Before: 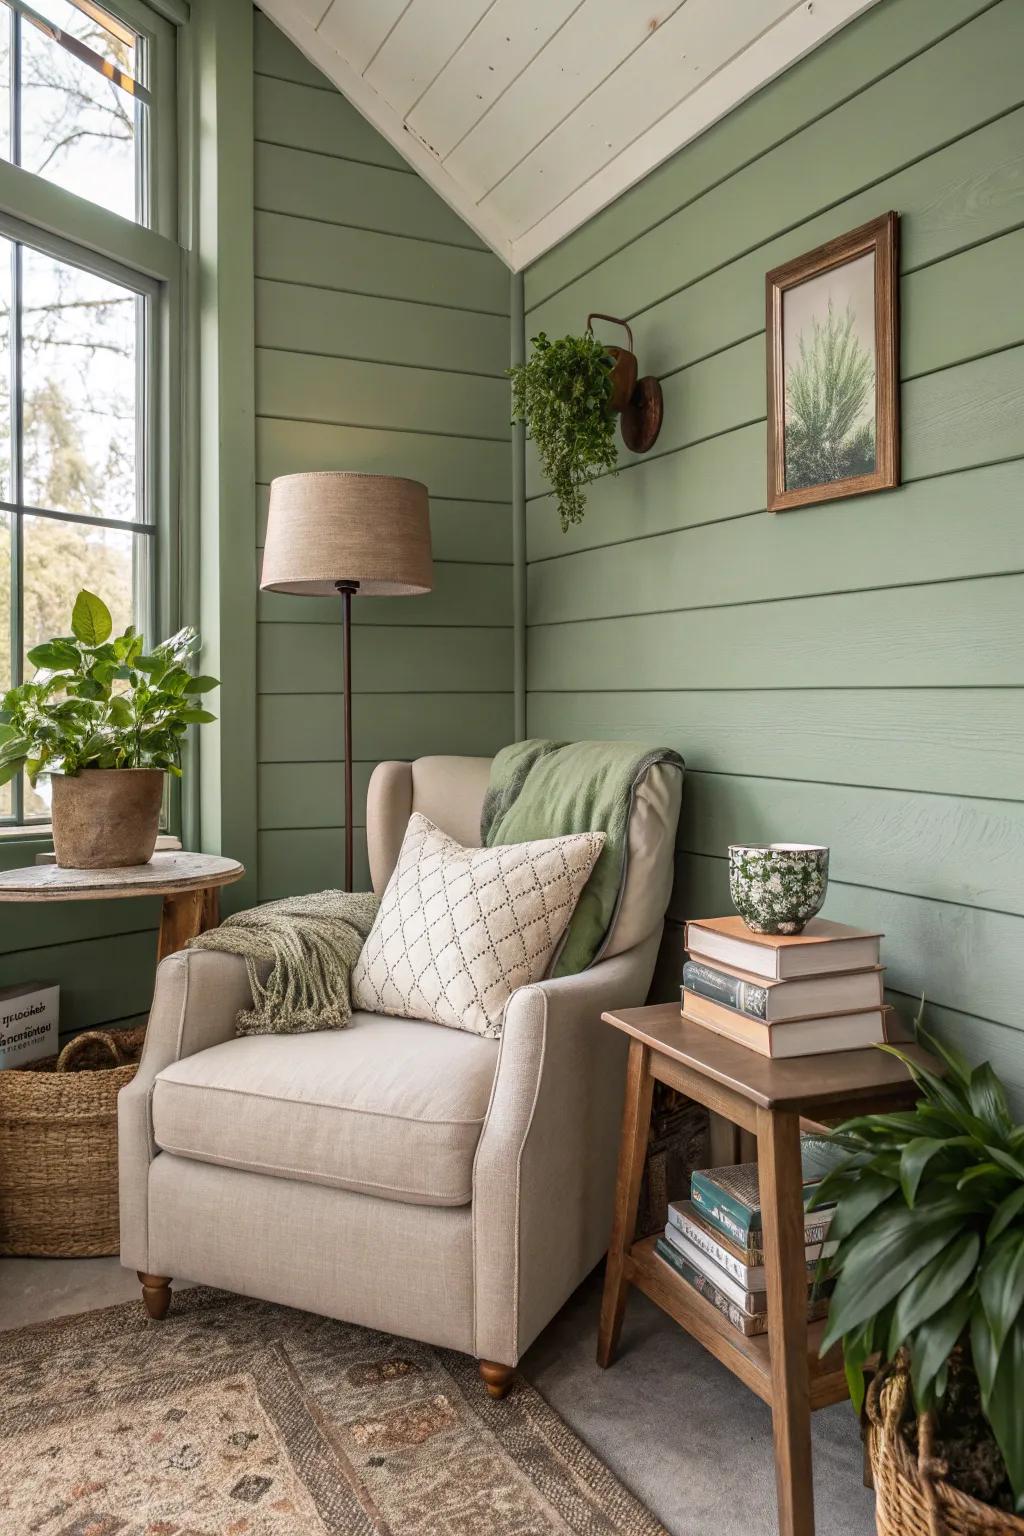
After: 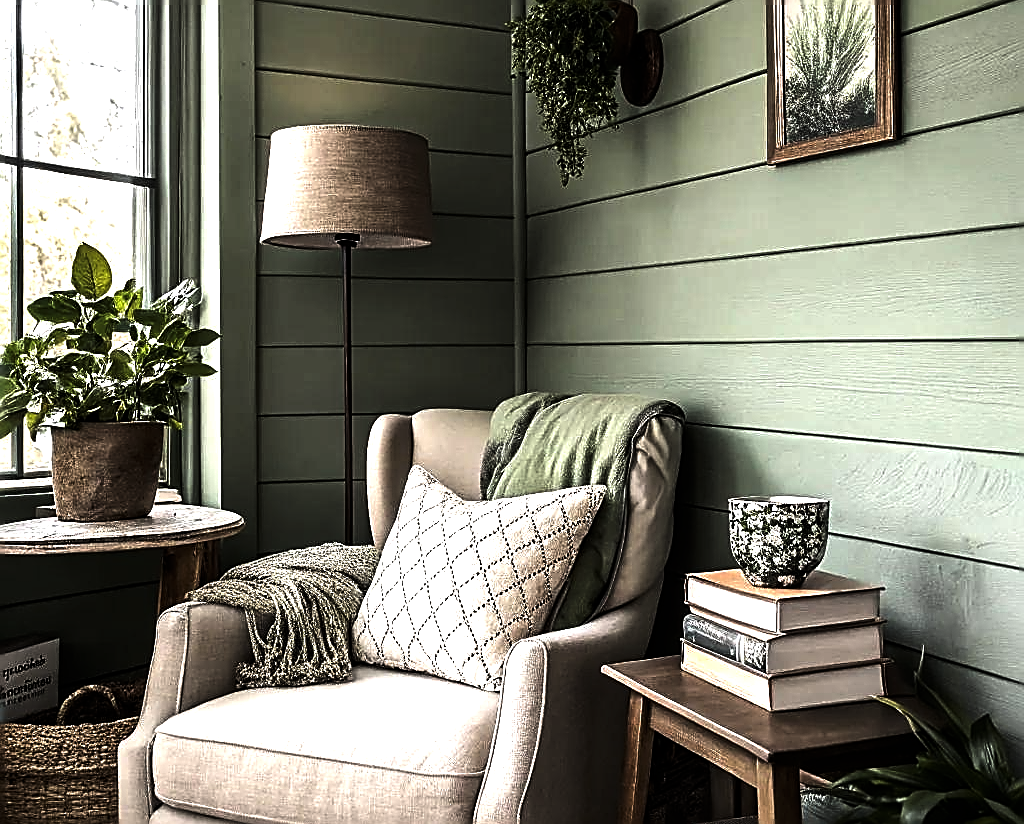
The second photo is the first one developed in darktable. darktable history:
sharpen: radius 1.647, amount 1.286
color balance rgb: global offset › luminance 0.248%, global offset › hue 170.47°, perceptual saturation grading › global saturation 0.785%, global vibrance 6.504%, contrast 13.308%, saturation formula JzAzBz (2021)
tone equalizer: -8 EV -0.76 EV, -7 EV -0.685 EV, -6 EV -0.618 EV, -5 EV -0.372 EV, -3 EV 0.39 EV, -2 EV 0.6 EV, -1 EV 0.686 EV, +0 EV 0.763 EV, edges refinement/feathering 500, mask exposure compensation -1.57 EV, preserve details no
levels: levels [0, 0.618, 1]
crop and rotate: top 22.625%, bottom 23.689%
